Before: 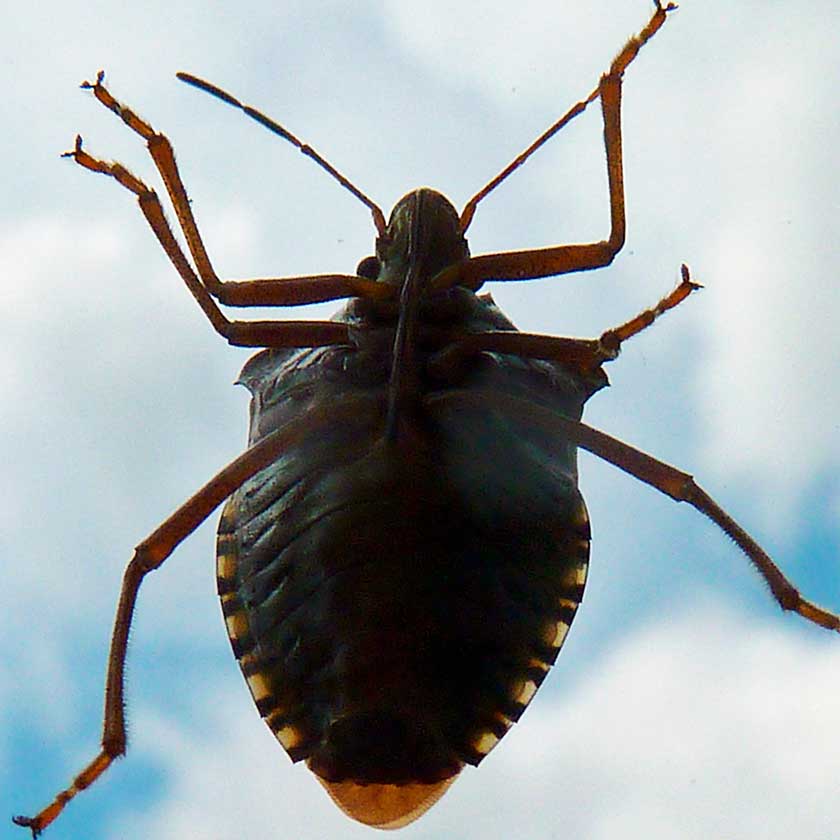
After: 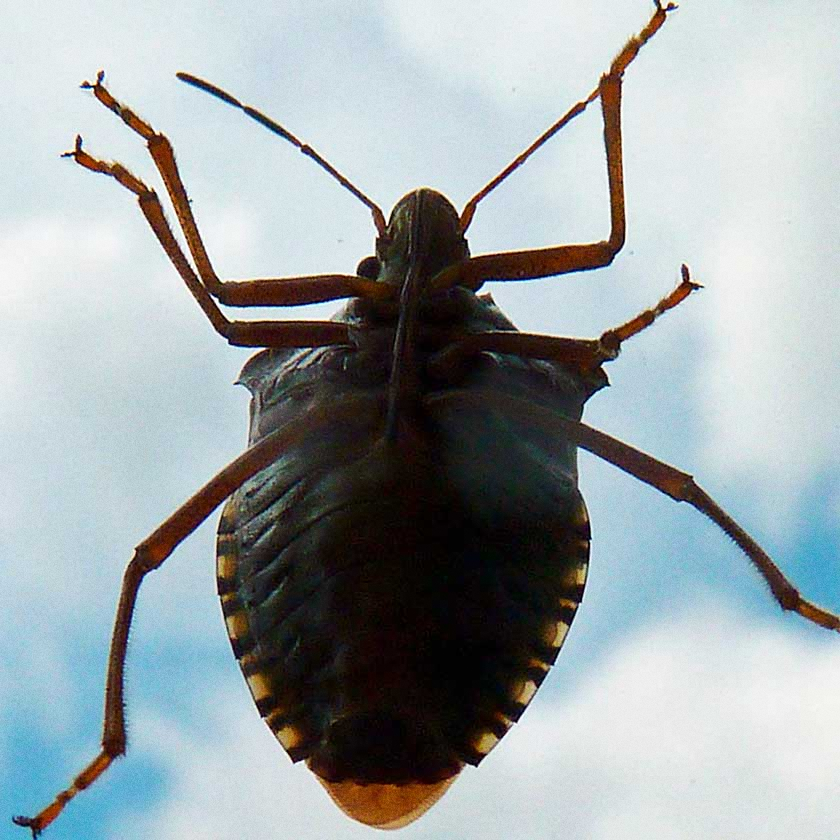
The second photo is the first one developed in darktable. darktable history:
rgb levels: preserve colors max RGB
grain: coarseness 0.47 ISO
